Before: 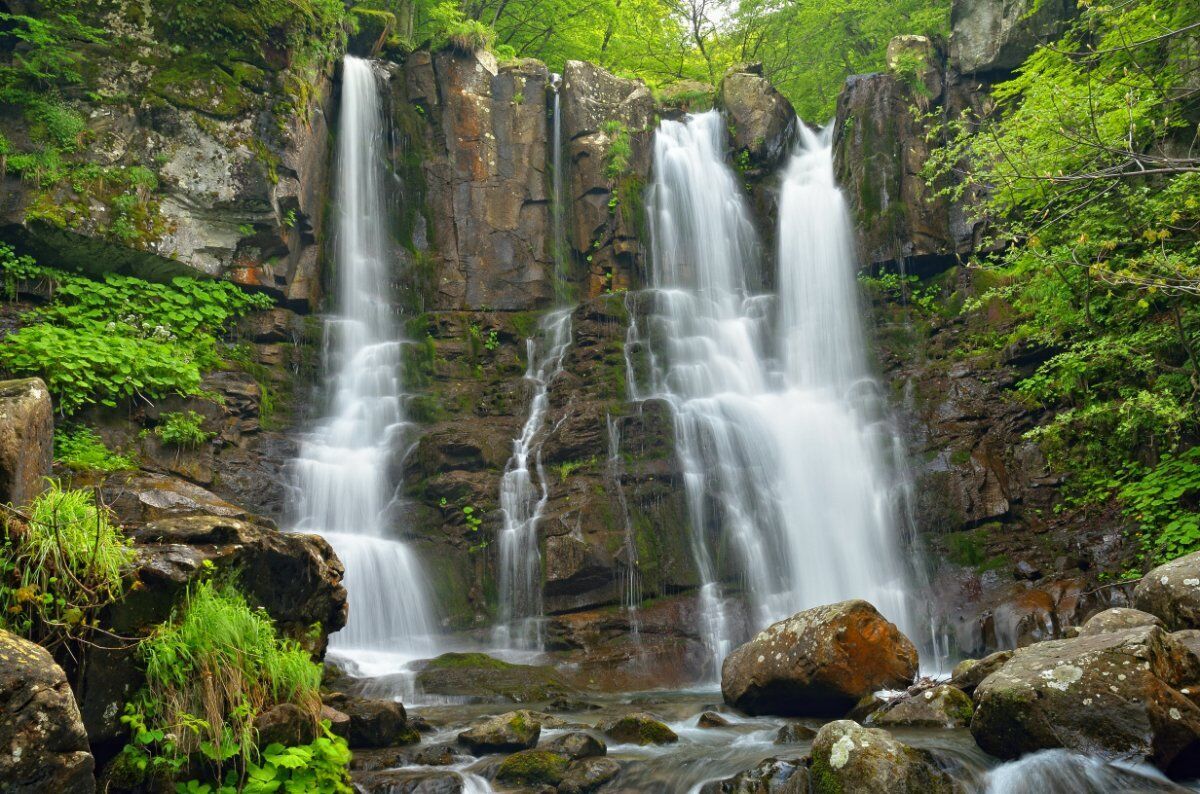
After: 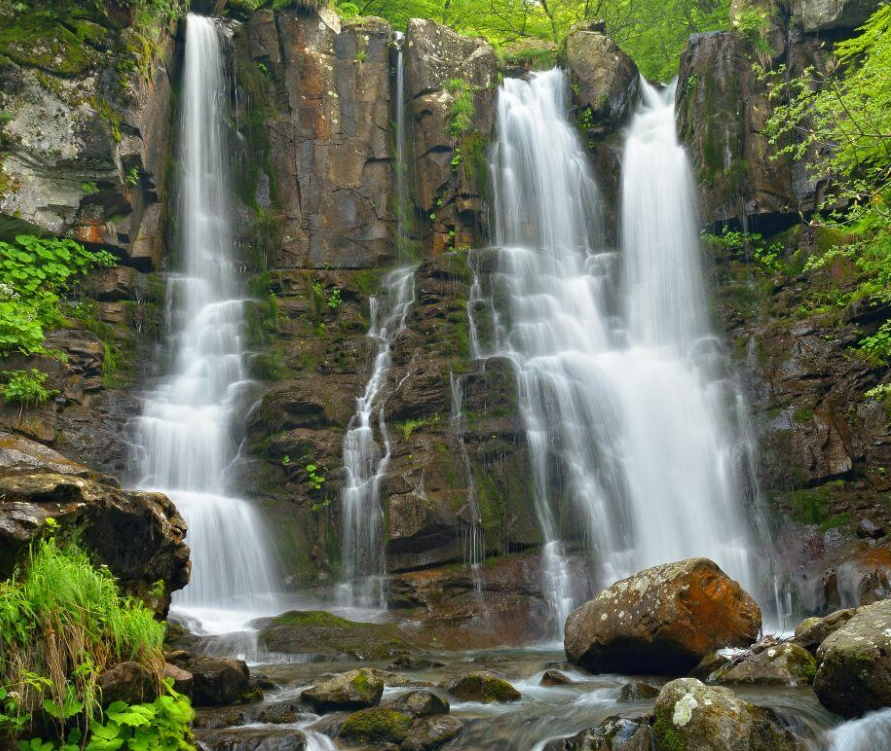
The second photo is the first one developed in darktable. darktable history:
crop and rotate: left 13.127%, top 5.332%, right 12.553%
